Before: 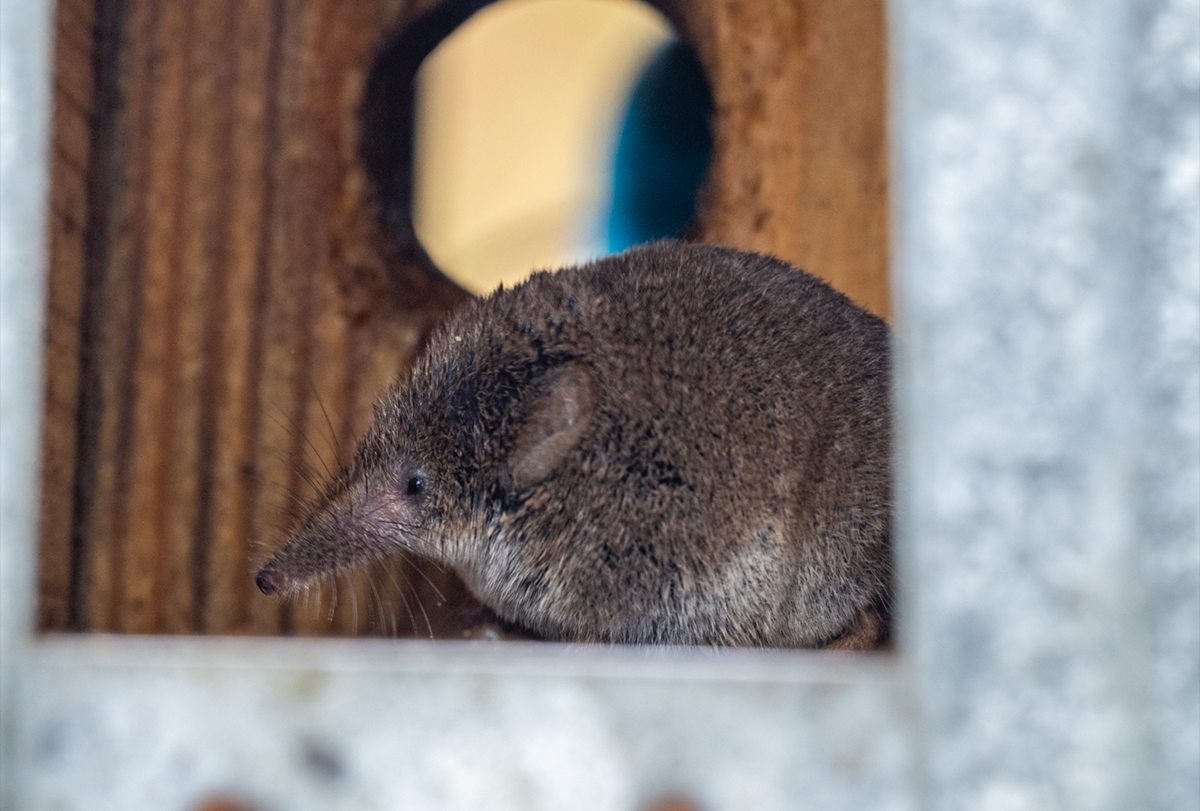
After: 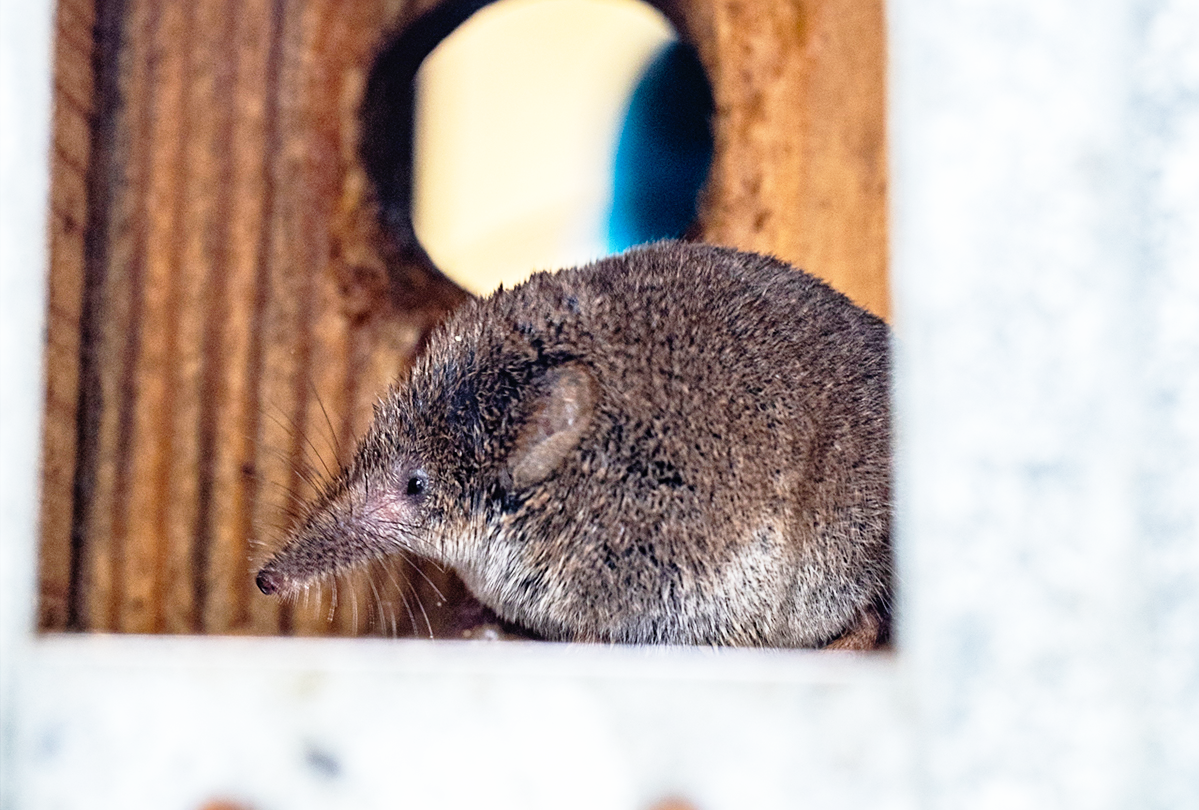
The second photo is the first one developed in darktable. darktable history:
sharpen: radius 2.194, amount 0.386, threshold 0.085
base curve: curves: ch0 [(0, 0) (0.012, 0.01) (0.073, 0.168) (0.31, 0.711) (0.645, 0.957) (1, 1)], preserve colors none
crop: left 0.012%
